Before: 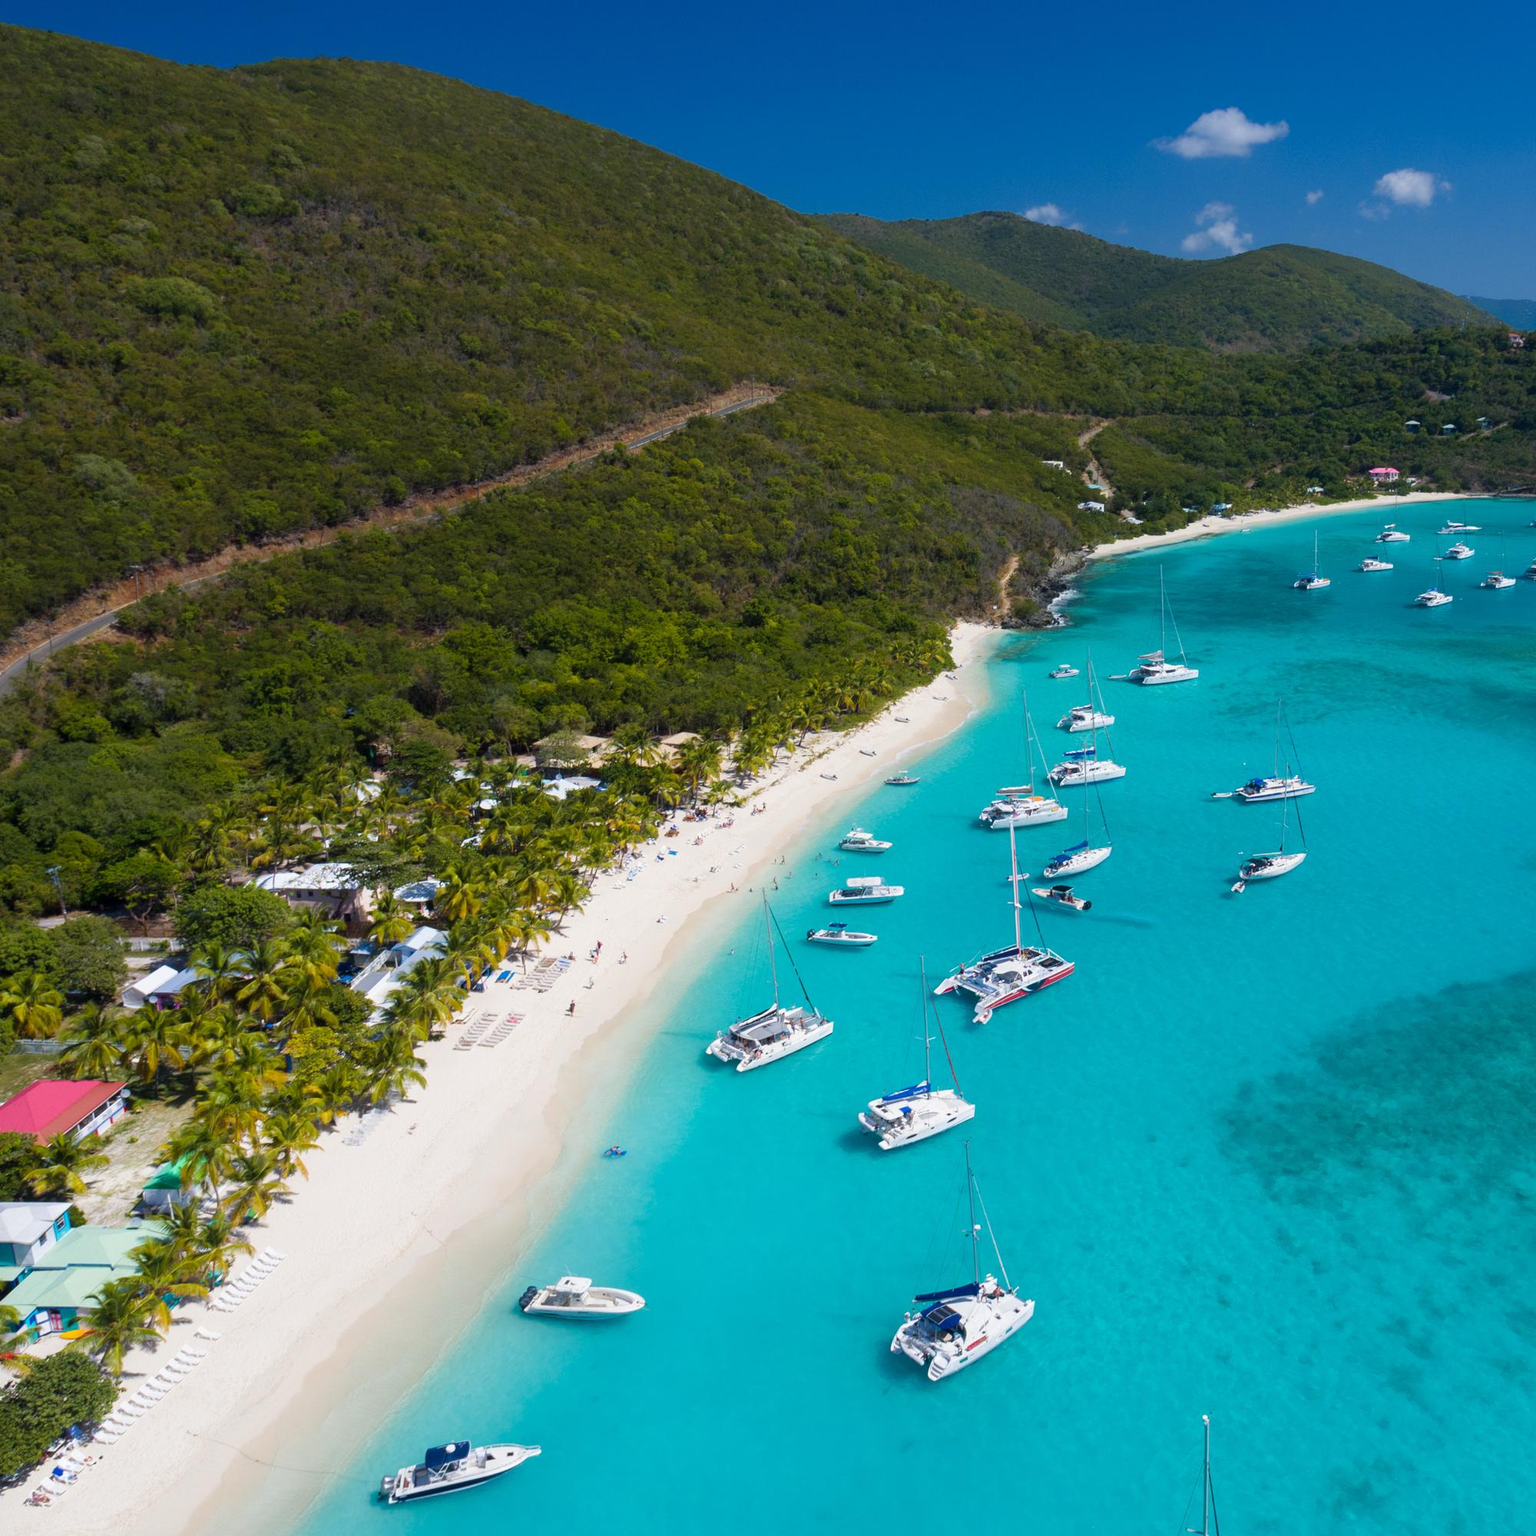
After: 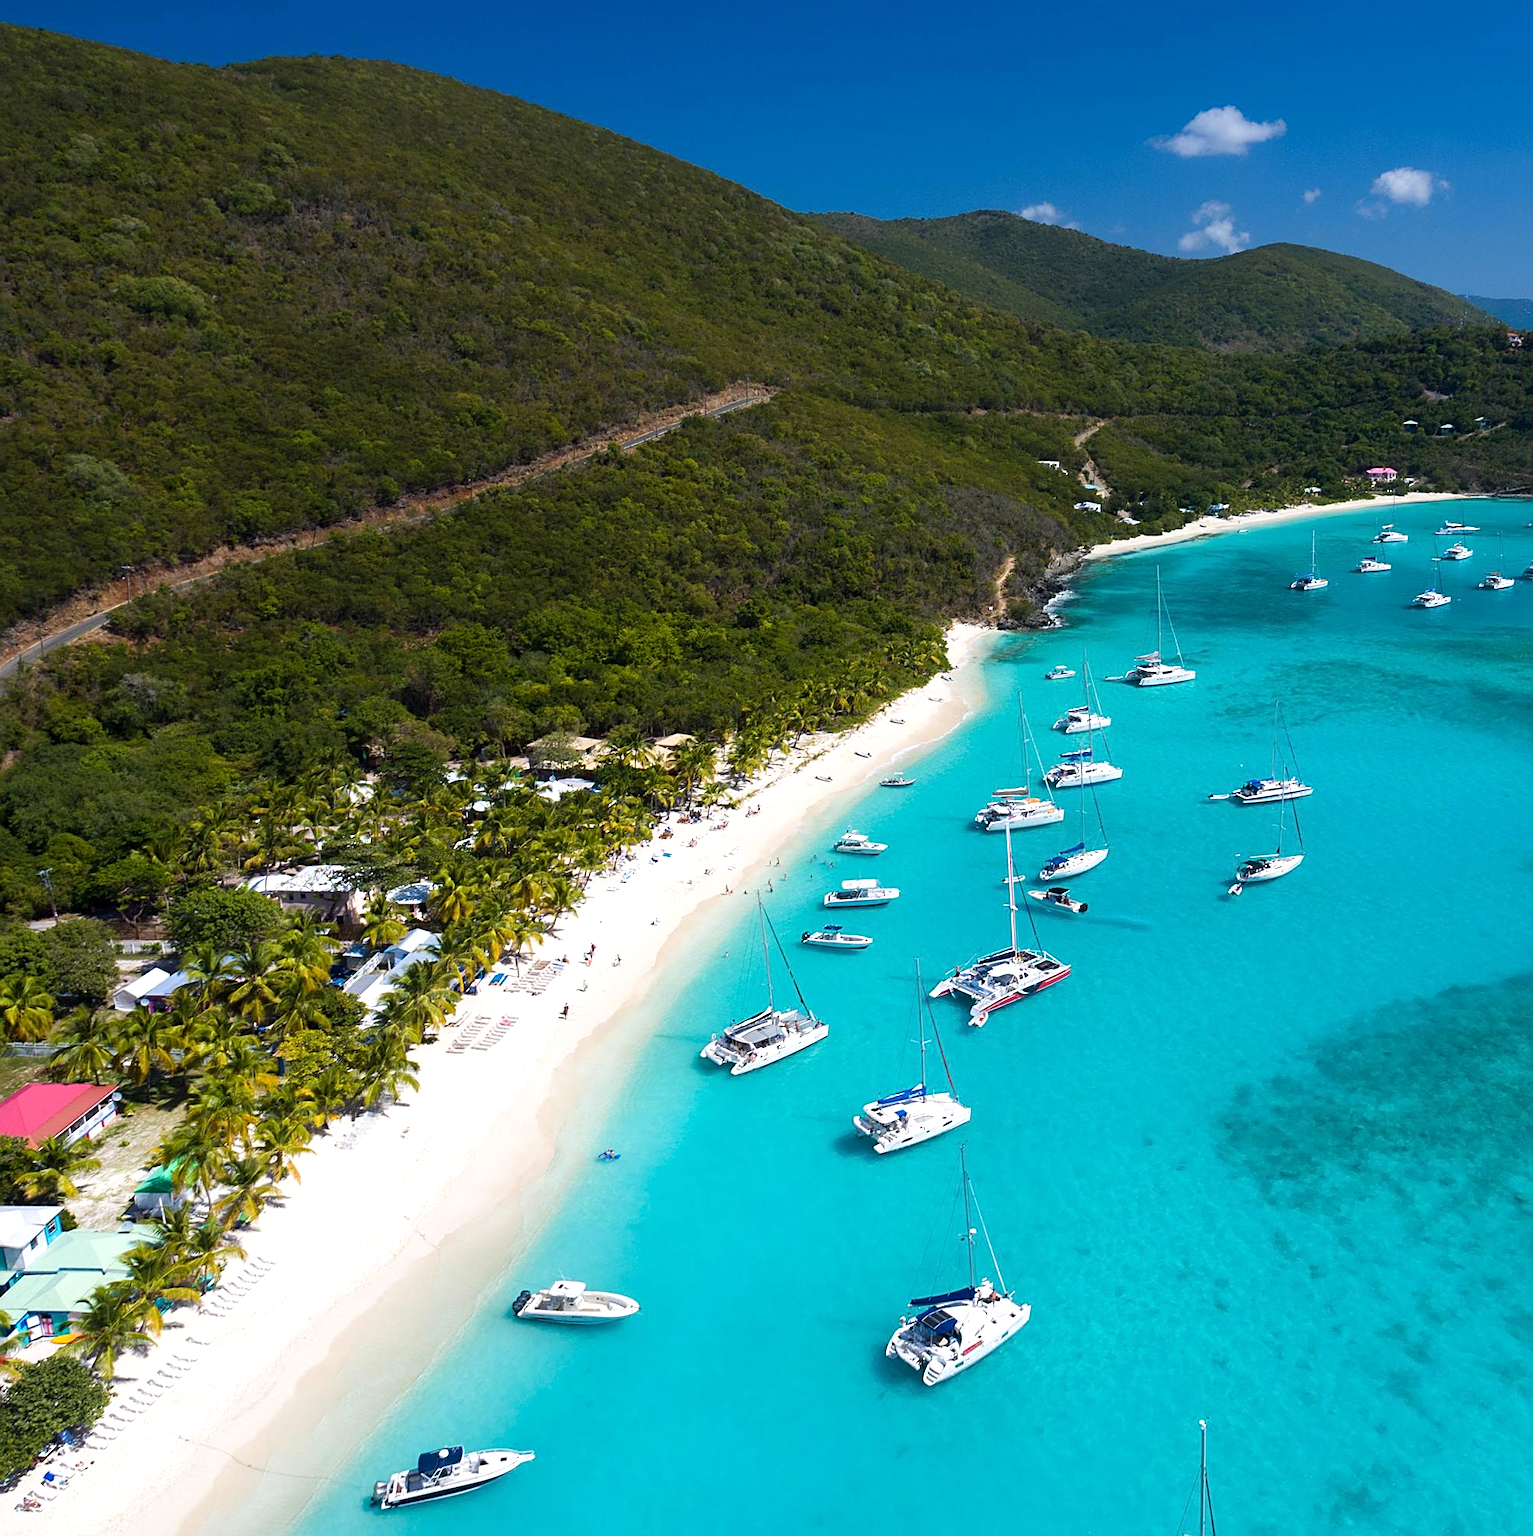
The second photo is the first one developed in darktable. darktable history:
sharpen: on, module defaults
crop and rotate: left 0.614%, top 0.179%, bottom 0.309%
tone equalizer: -8 EV -0.417 EV, -7 EV -0.389 EV, -6 EV -0.333 EV, -5 EV -0.222 EV, -3 EV 0.222 EV, -2 EV 0.333 EV, -1 EV 0.389 EV, +0 EV 0.417 EV, edges refinement/feathering 500, mask exposure compensation -1.57 EV, preserve details no
